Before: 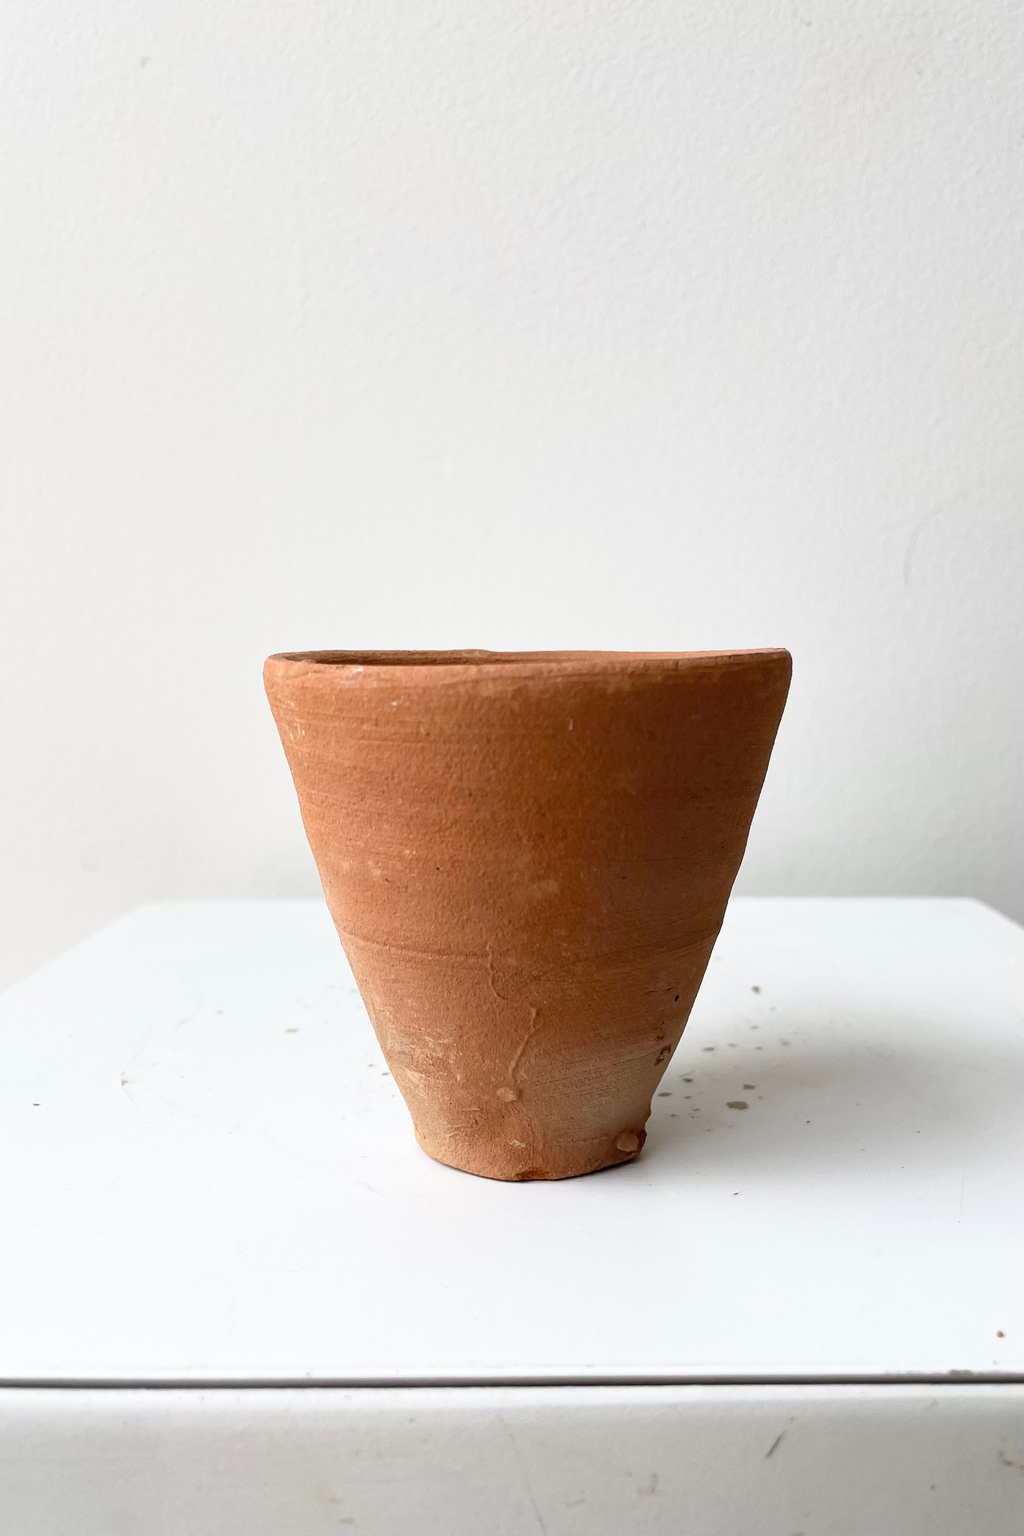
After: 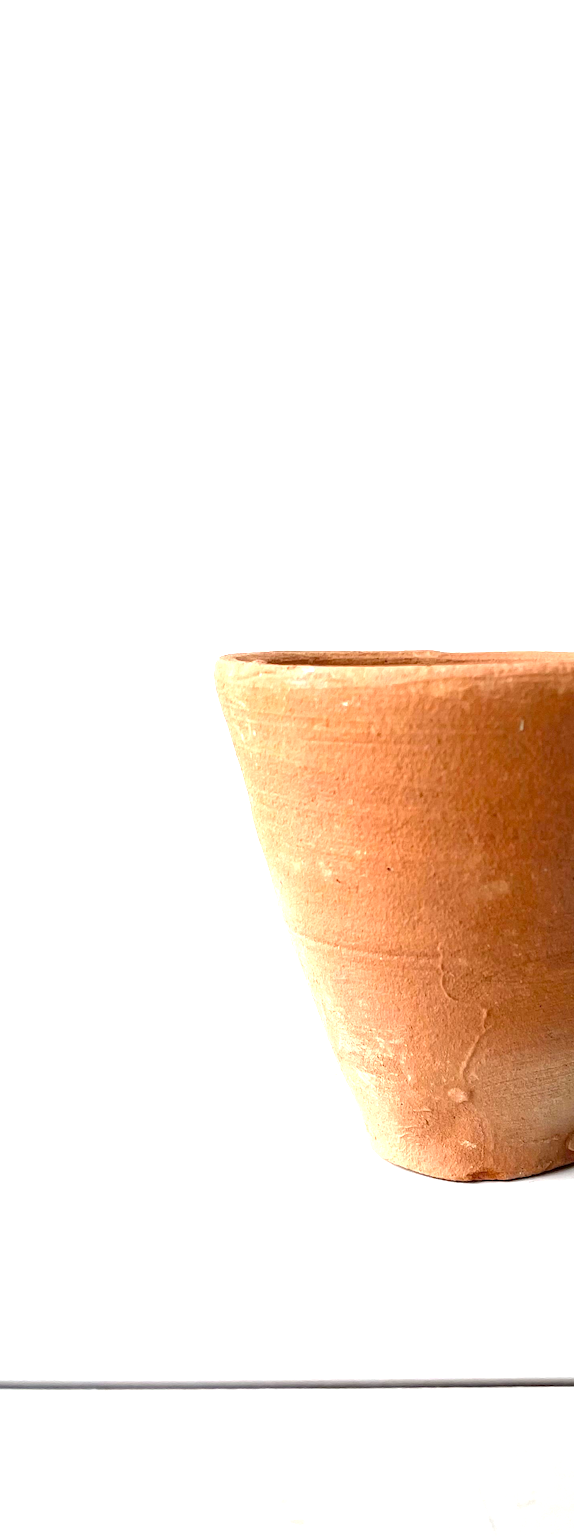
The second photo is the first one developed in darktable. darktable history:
exposure: black level correction 0.001, exposure 1.051 EV, compensate highlight preservation false
crop: left 4.85%, right 39.043%
levels: levels [0, 0.476, 0.951]
